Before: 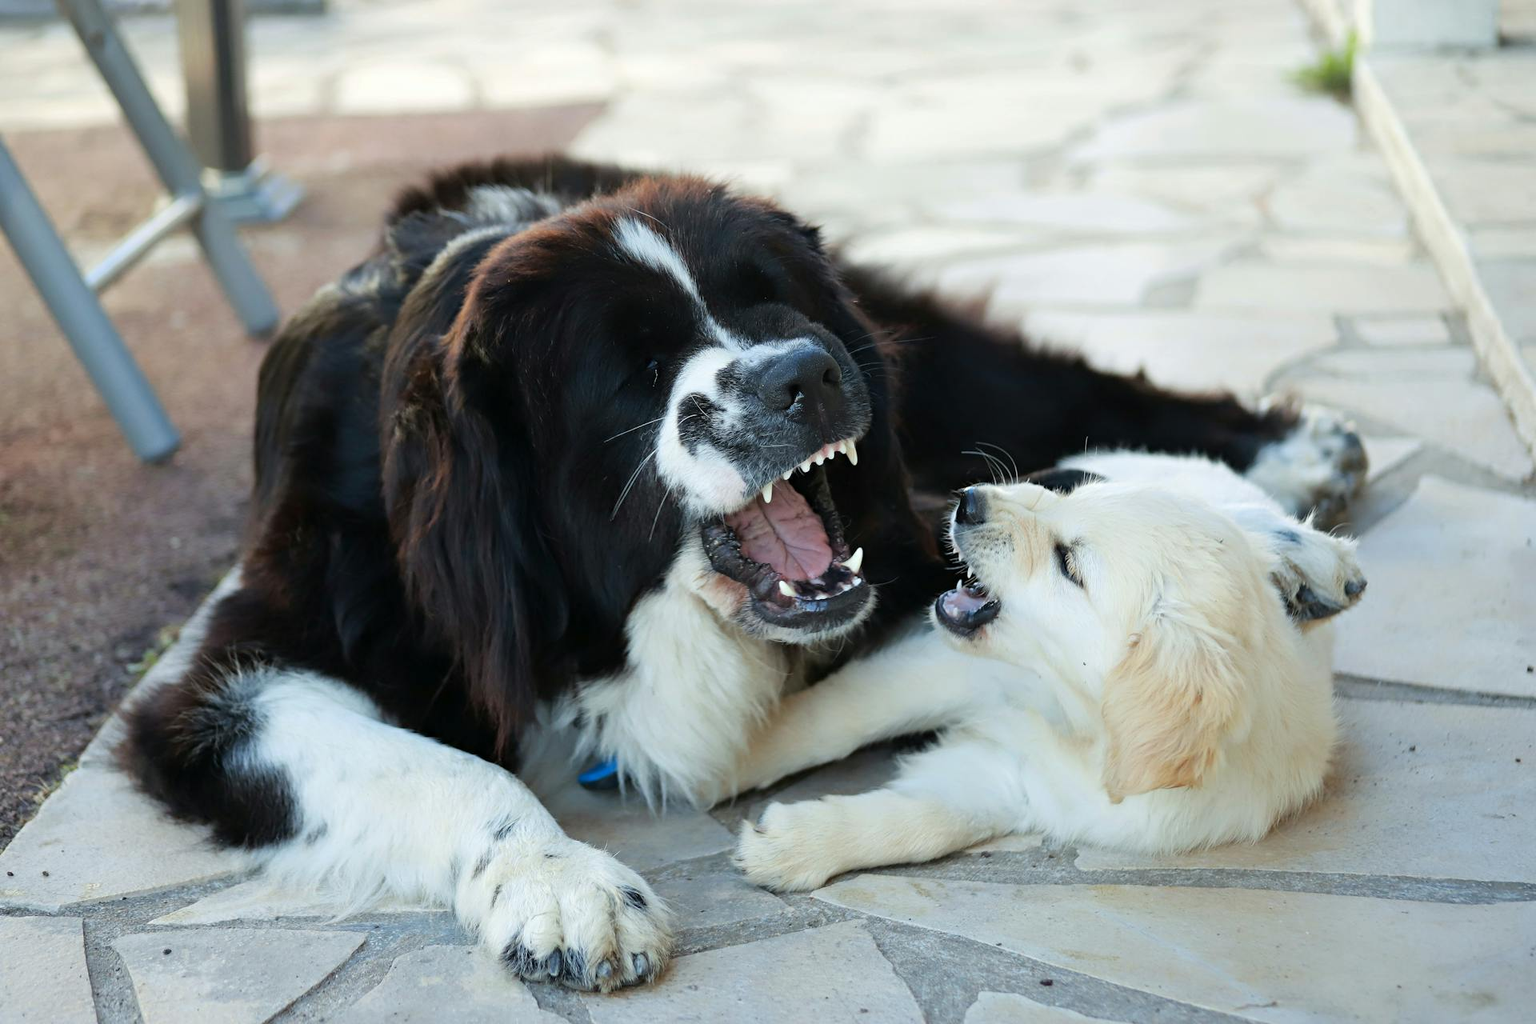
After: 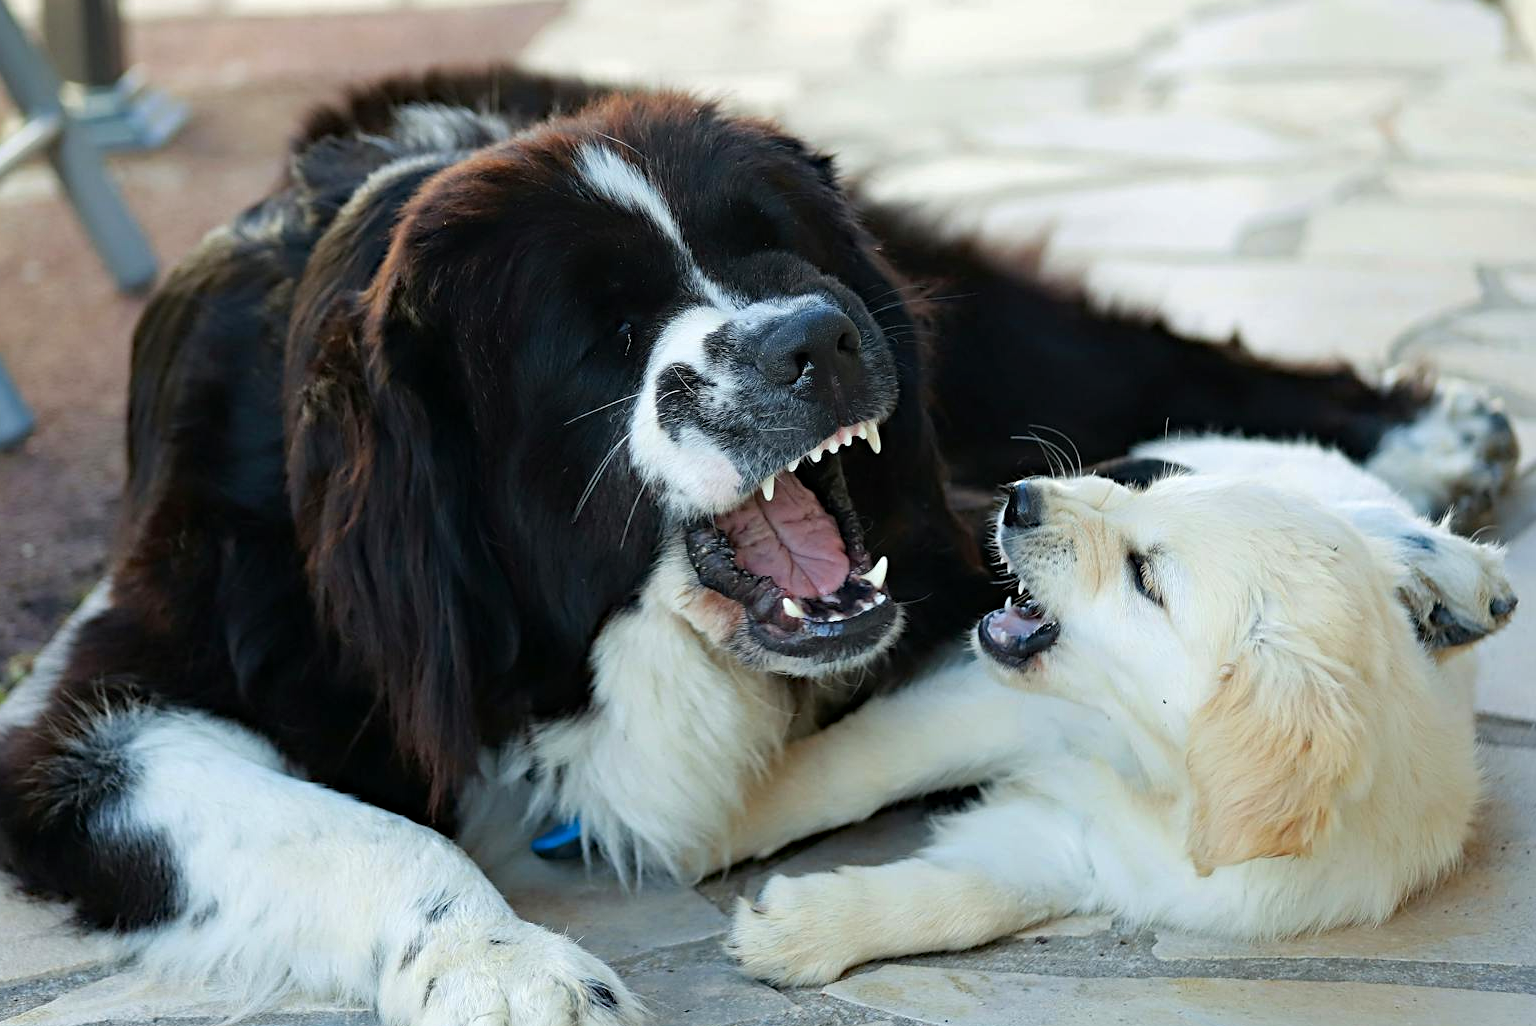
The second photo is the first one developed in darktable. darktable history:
crop and rotate: left 9.971%, top 10.058%, right 9.989%, bottom 9.733%
haze removal: compatibility mode true, adaptive false
sharpen: amount 0.213
